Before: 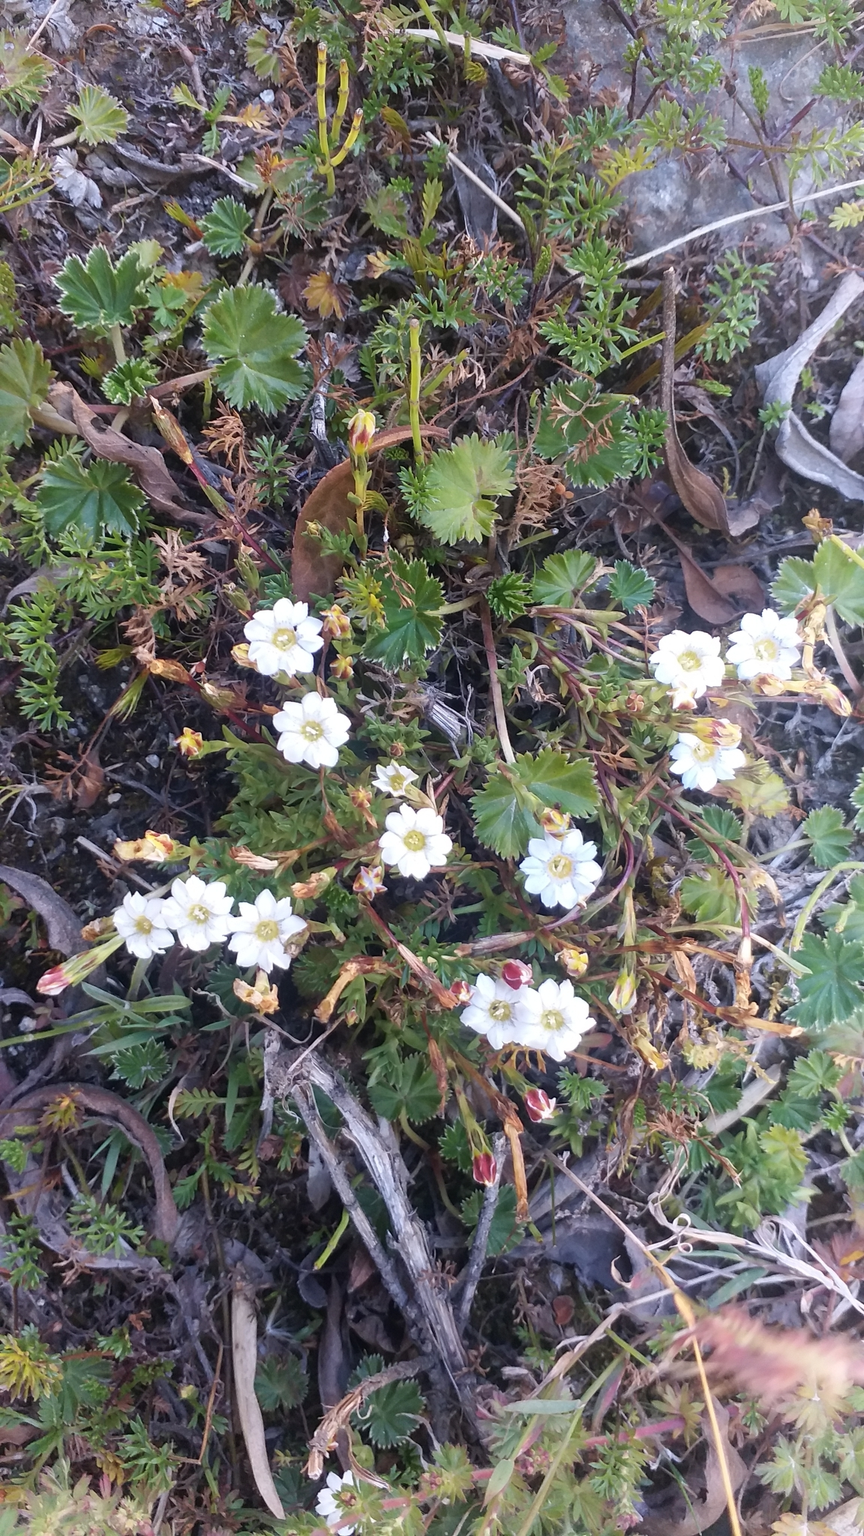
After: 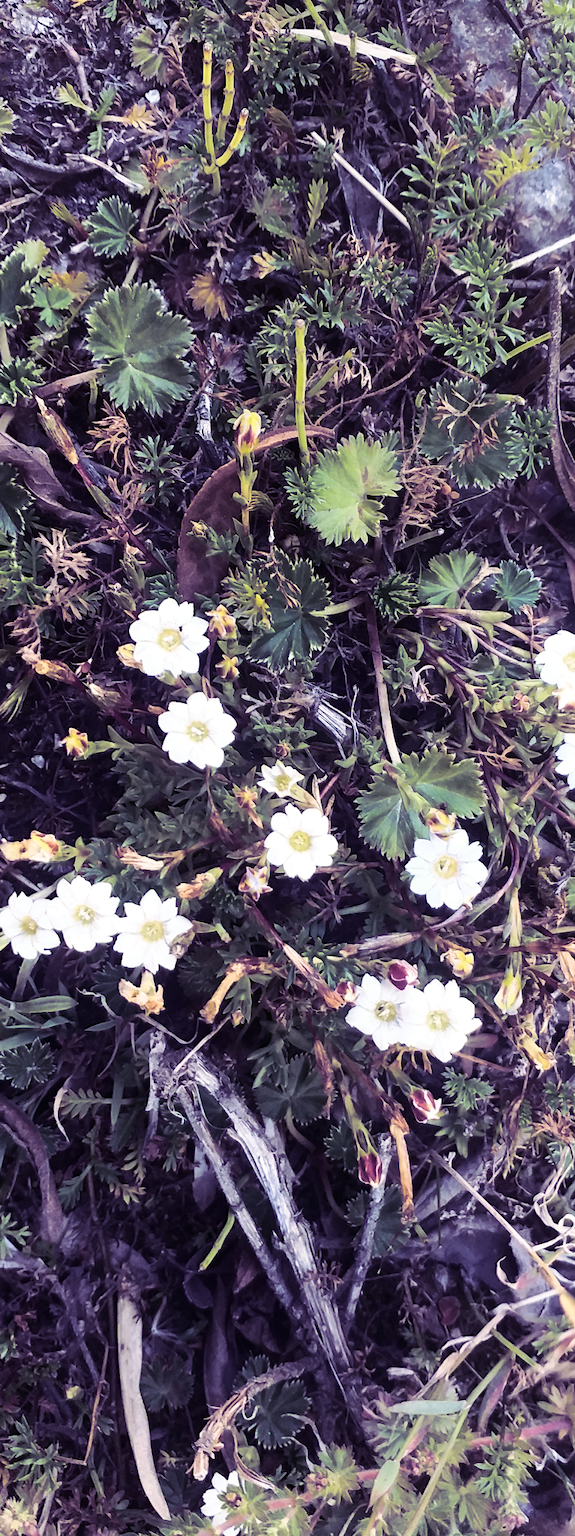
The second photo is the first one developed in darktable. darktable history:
split-toning: shadows › hue 255.6°, shadows › saturation 0.66, highlights › hue 43.2°, highlights › saturation 0.68, balance -50.1
crop and rotate: left 13.342%, right 19.991%
contrast brightness saturation: contrast 0.28
